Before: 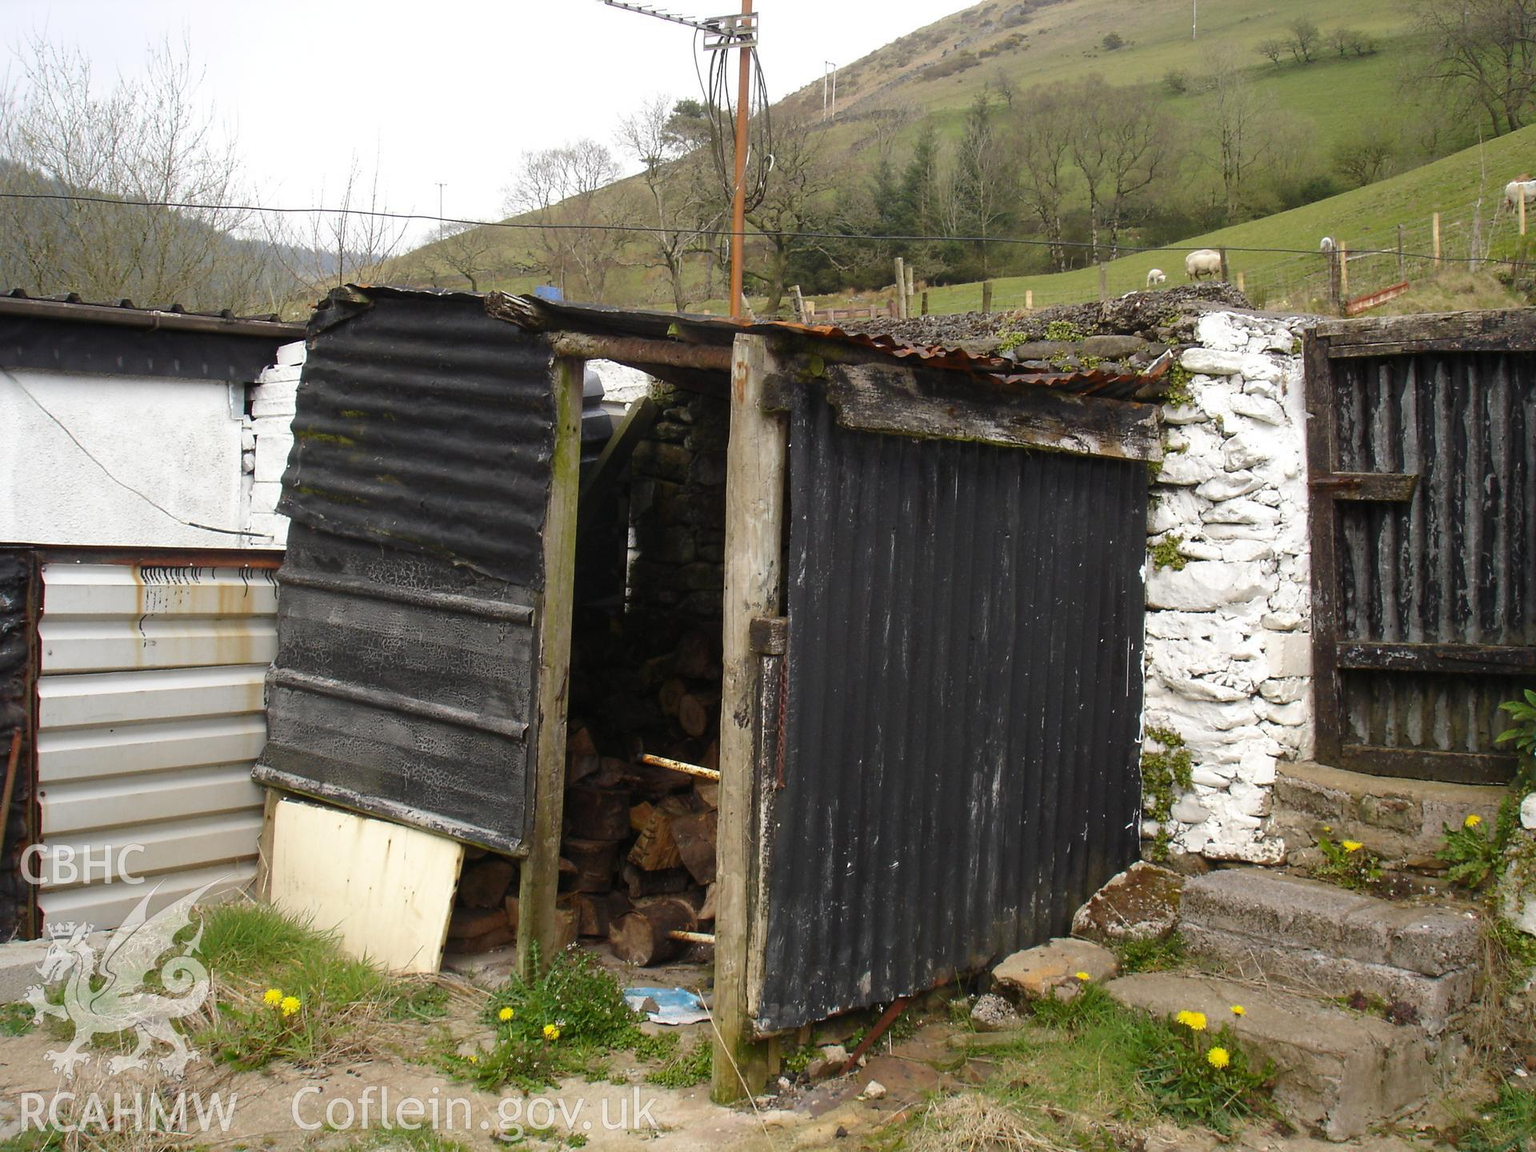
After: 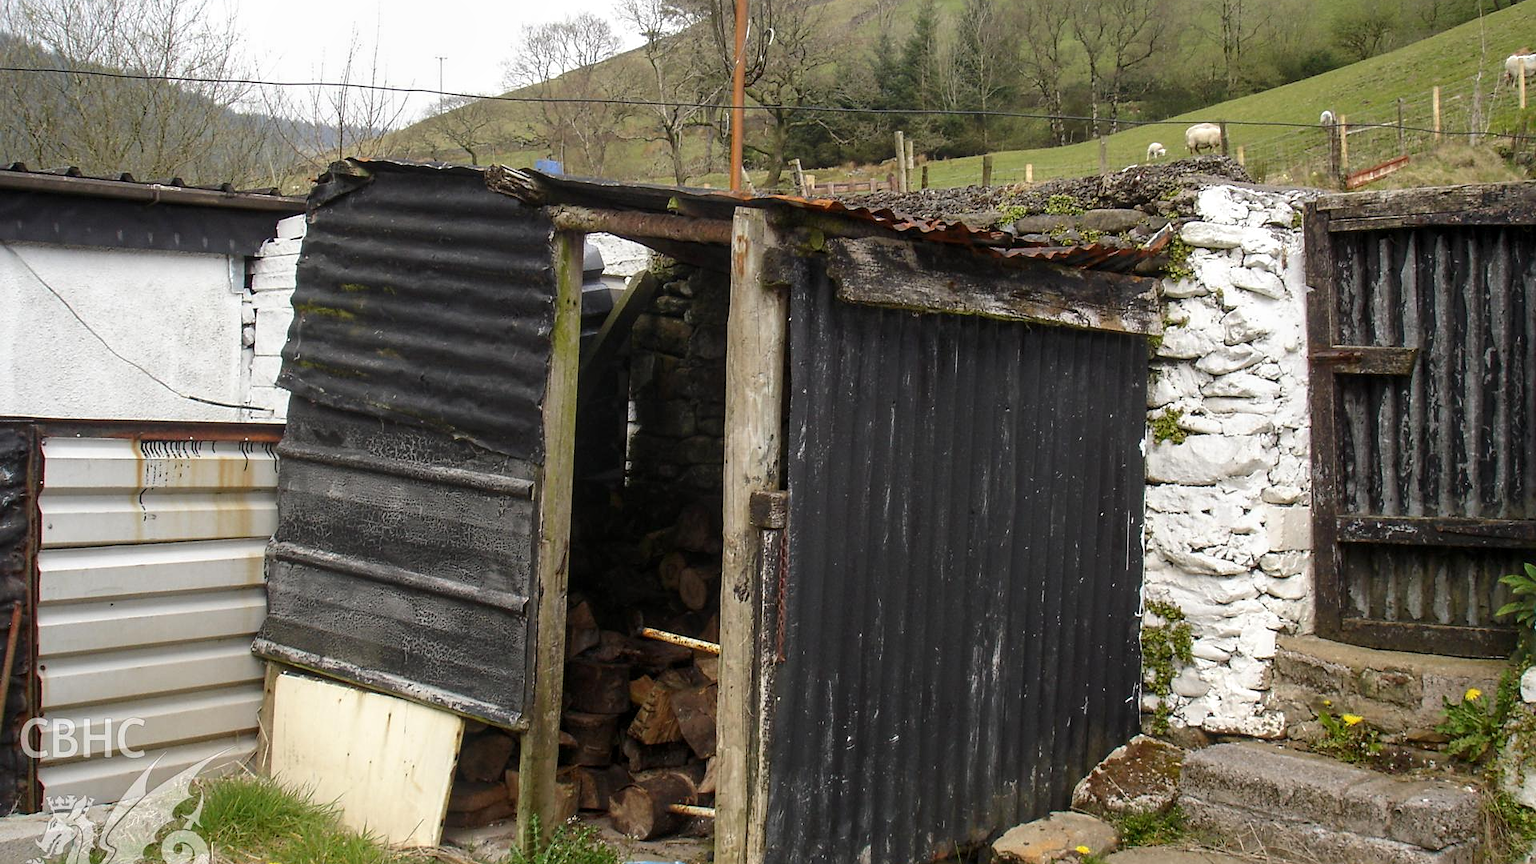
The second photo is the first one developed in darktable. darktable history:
crop: top 11.038%, bottom 13.962%
local contrast: on, module defaults
sharpen: amount 0.2
